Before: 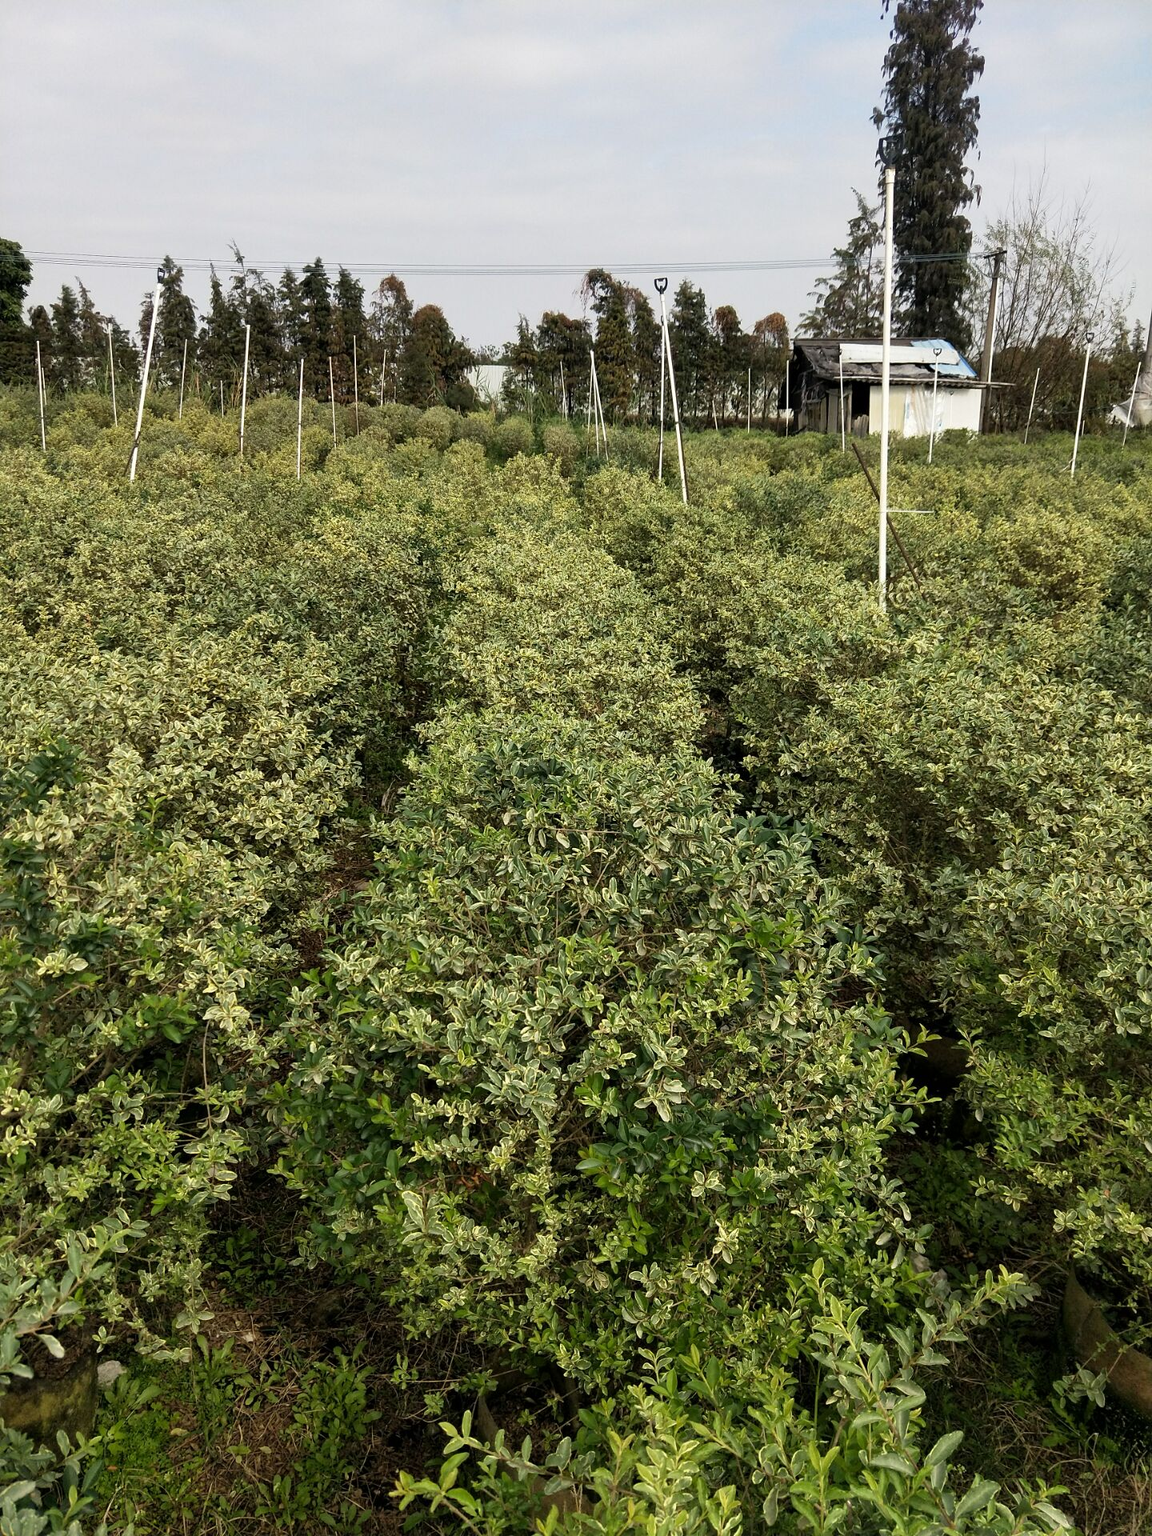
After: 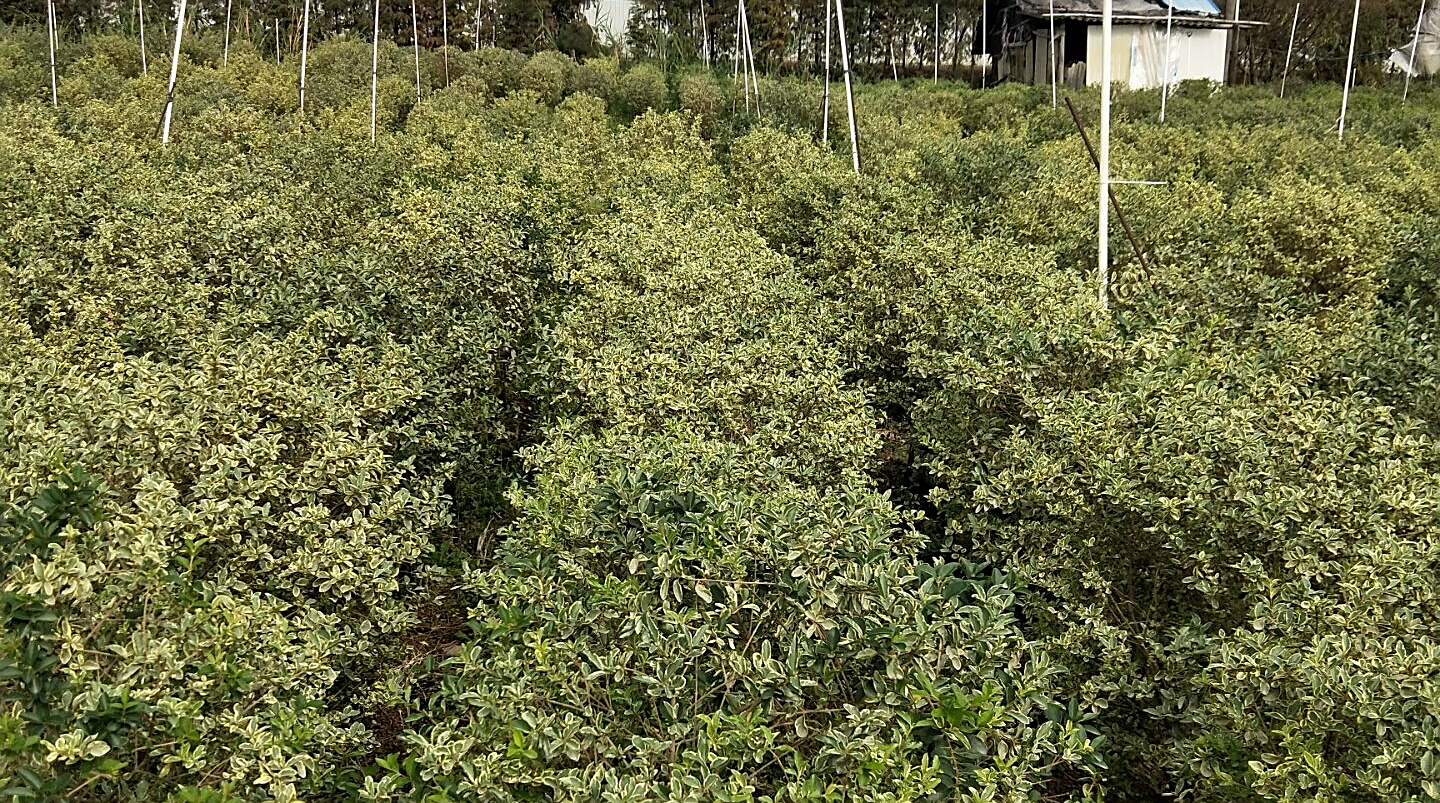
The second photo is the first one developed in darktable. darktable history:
crop and rotate: top 23.84%, bottom 34.294%
sharpen: on, module defaults
